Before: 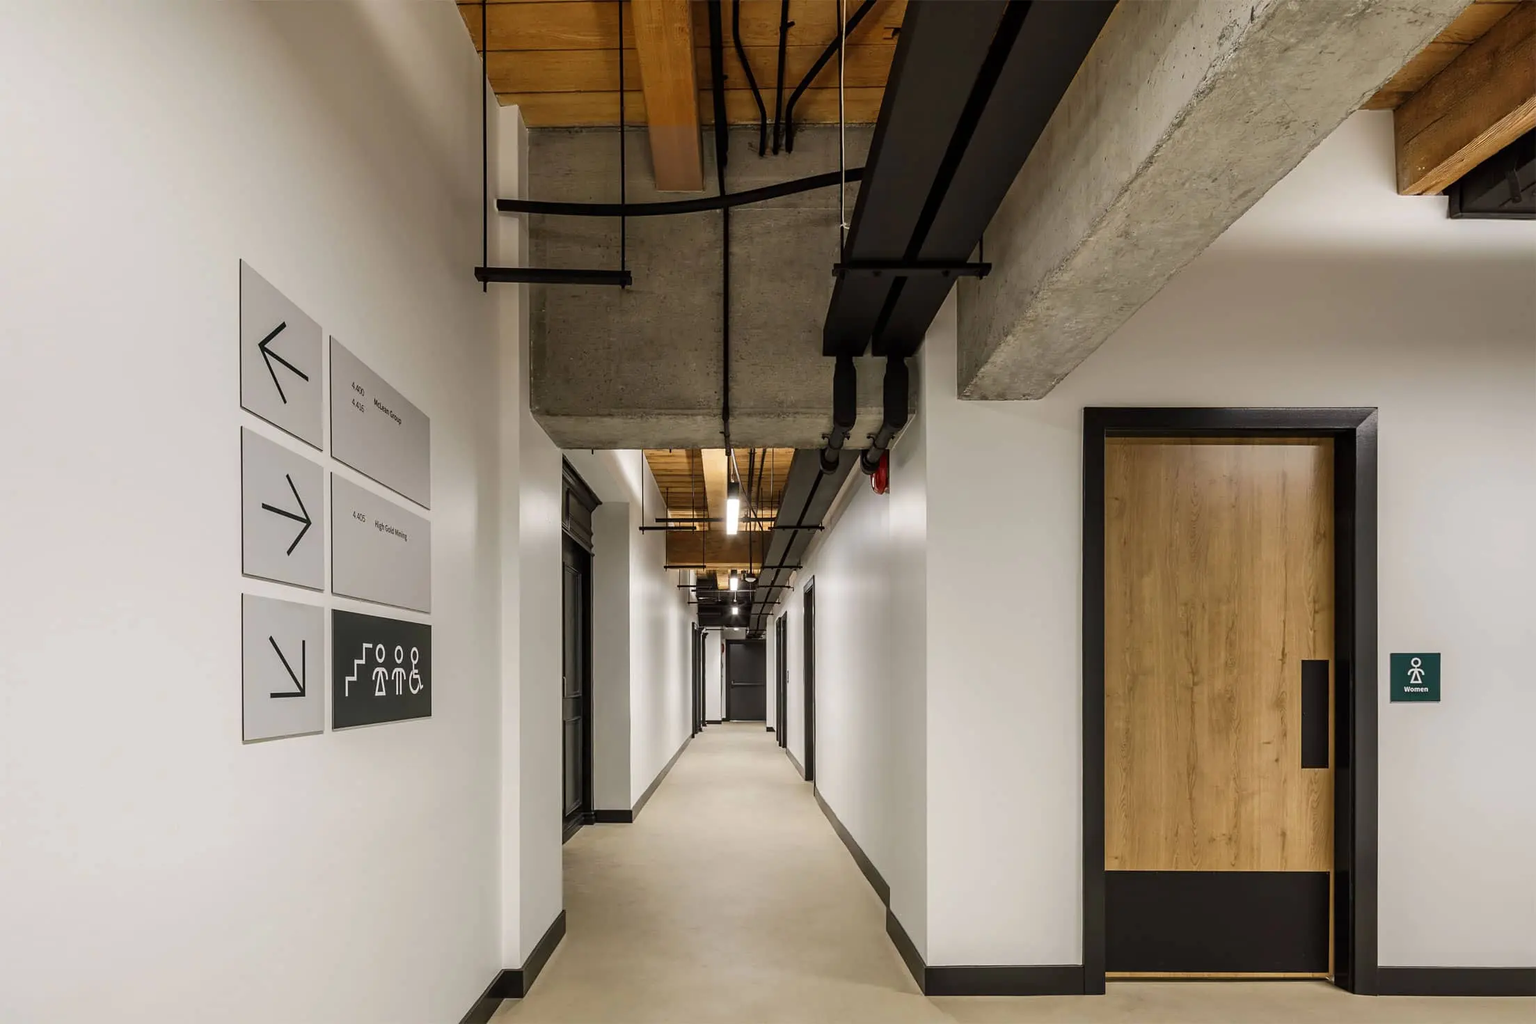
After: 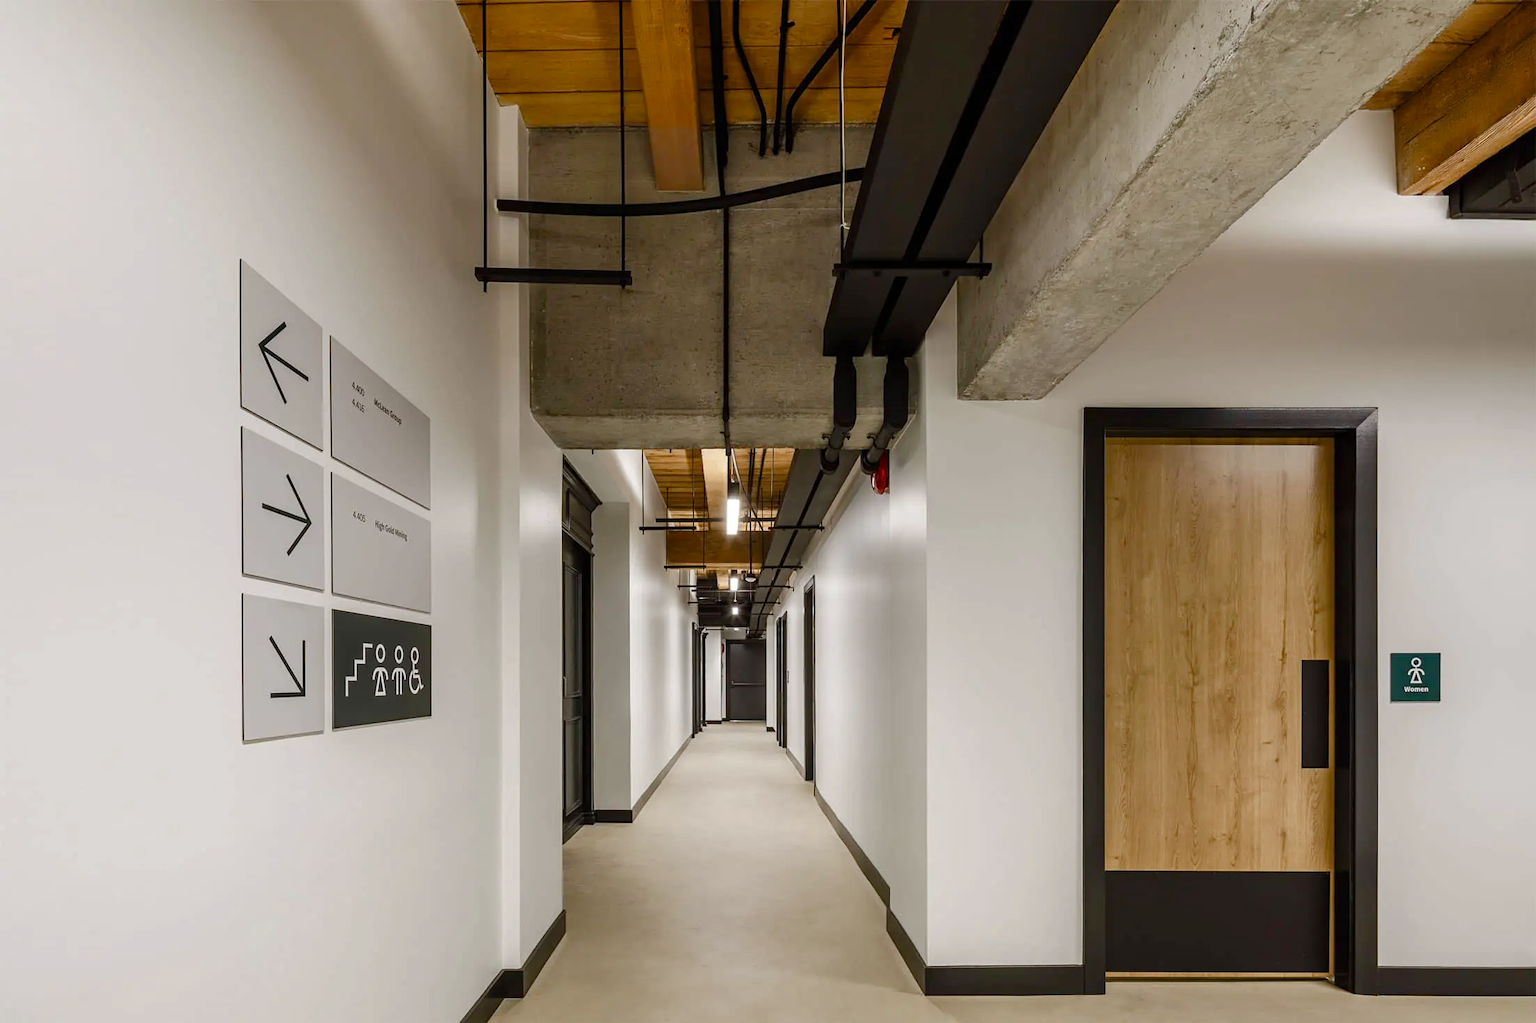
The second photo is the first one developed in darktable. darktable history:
color balance rgb: perceptual saturation grading › global saturation 20%, perceptual saturation grading › highlights -49.281%, perceptual saturation grading › shadows 24.804%
